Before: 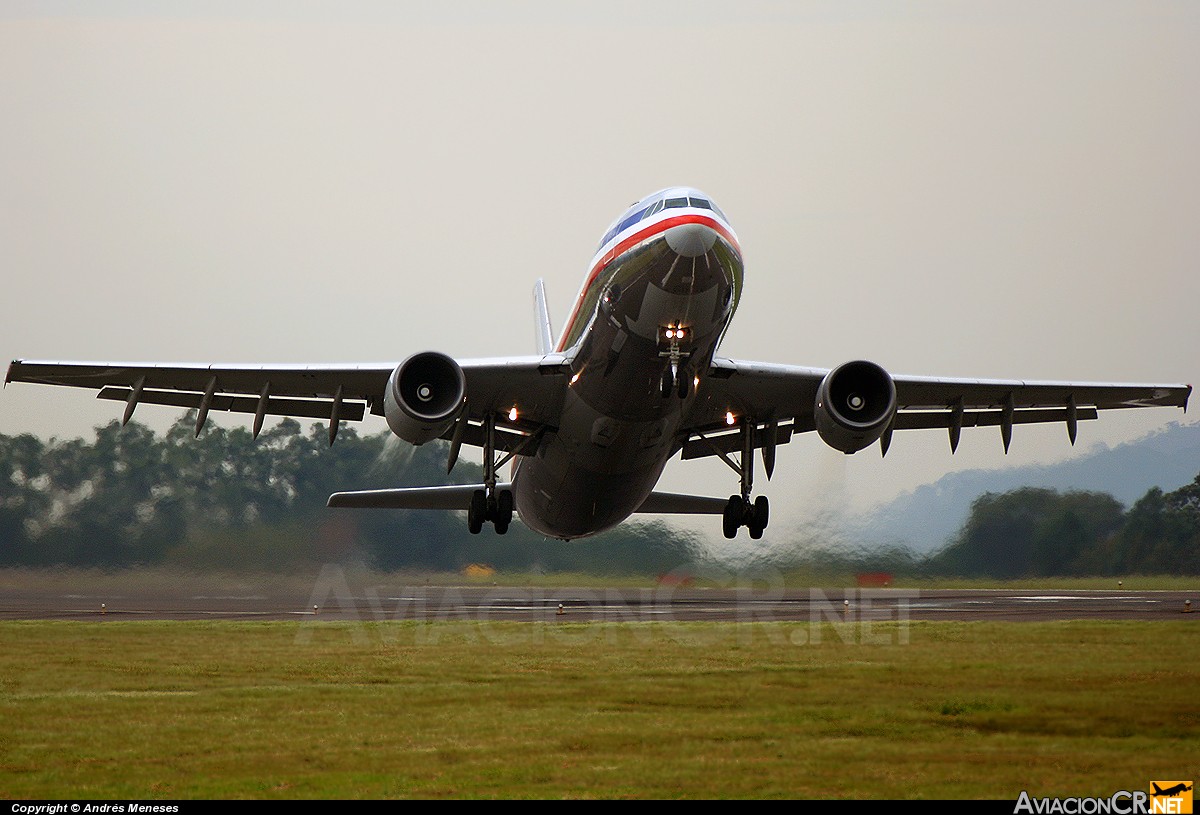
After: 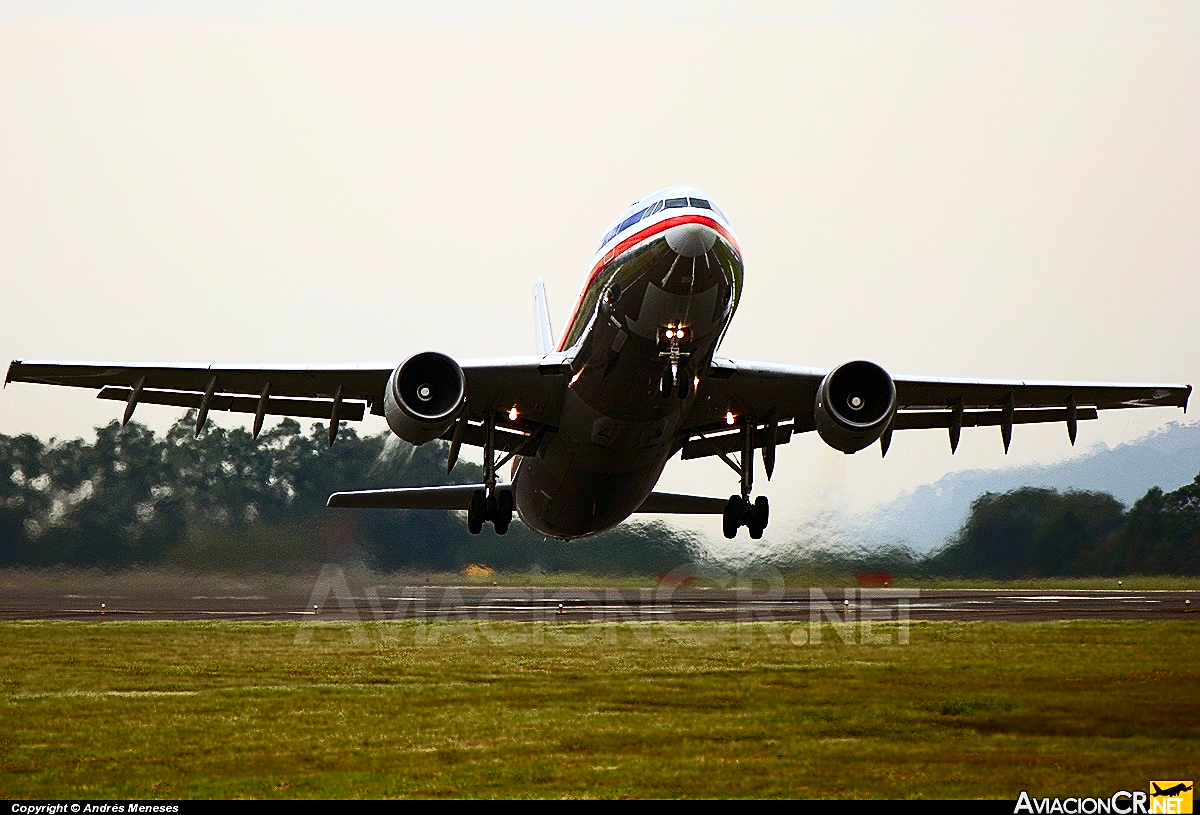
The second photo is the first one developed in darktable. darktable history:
sharpen: on, module defaults
contrast brightness saturation: contrast 0.404, brightness 0.113, saturation 0.211
